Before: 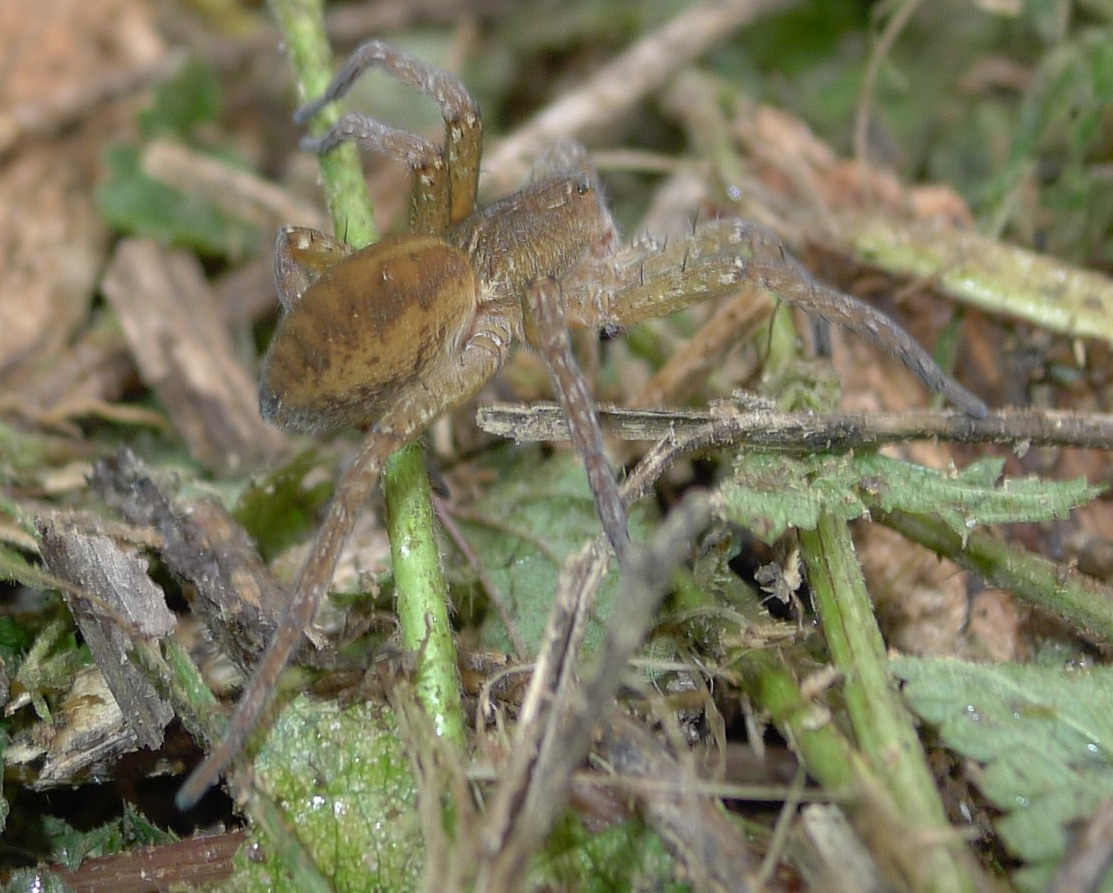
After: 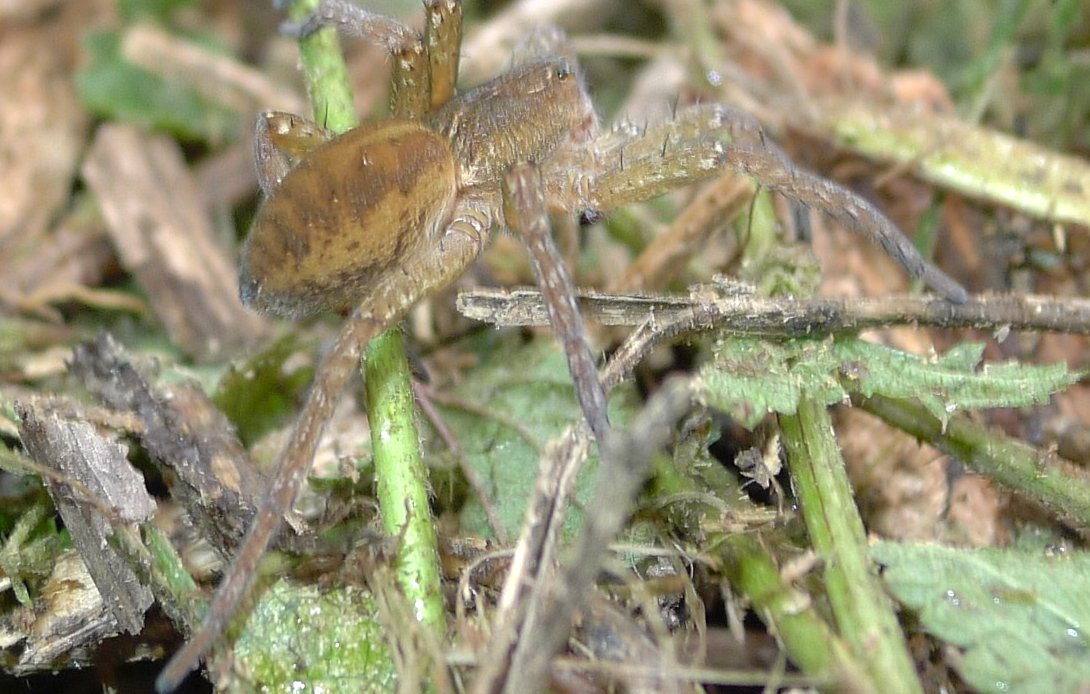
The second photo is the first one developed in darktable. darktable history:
exposure: exposure 0.527 EV, compensate highlight preservation false
crop and rotate: left 1.855%, top 12.949%, right 0.184%, bottom 9.274%
